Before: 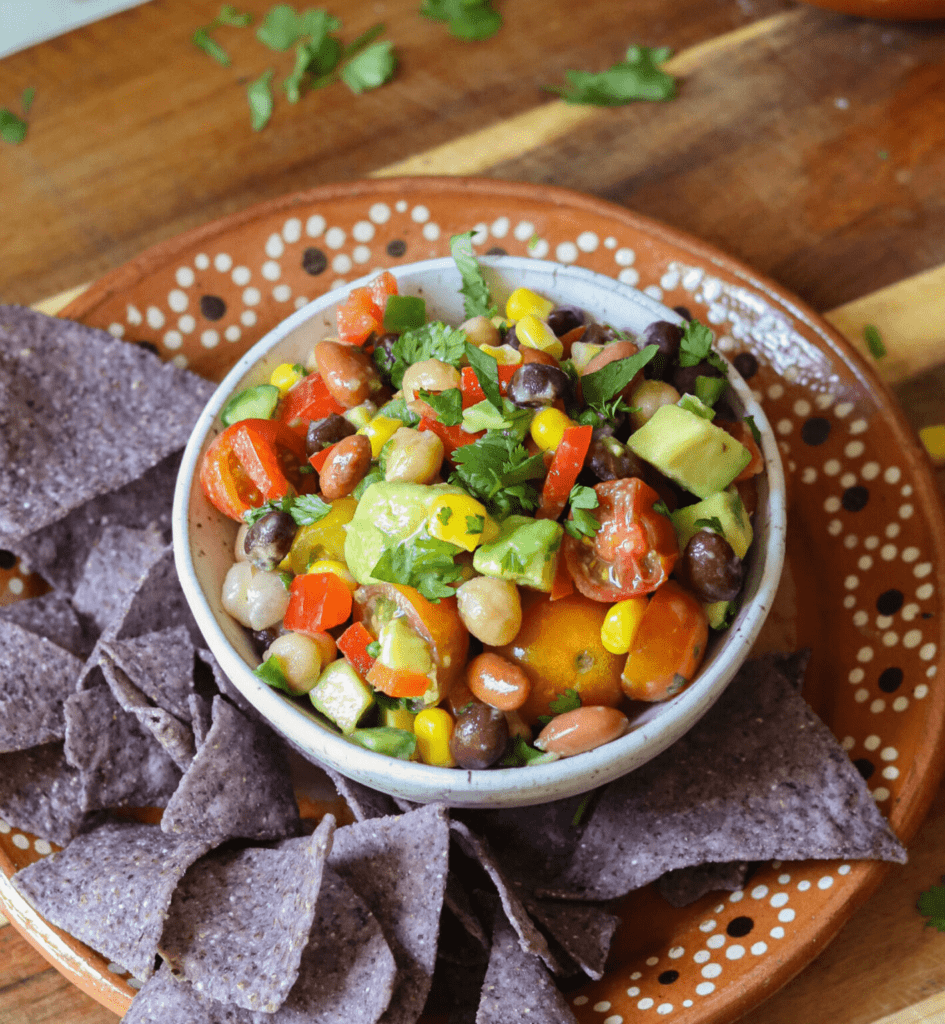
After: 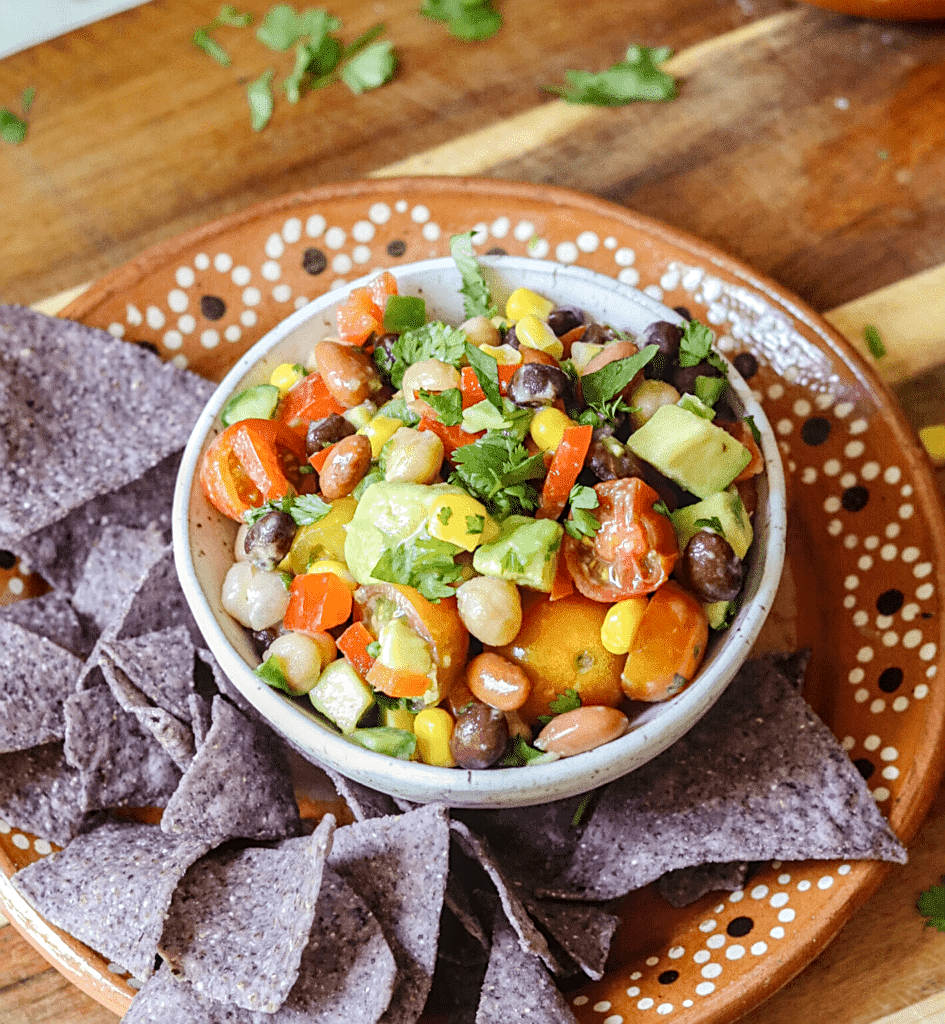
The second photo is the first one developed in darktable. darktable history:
local contrast: on, module defaults
tone curve: curves: ch0 [(0, 0) (0.003, 0.004) (0.011, 0.015) (0.025, 0.033) (0.044, 0.058) (0.069, 0.091) (0.1, 0.131) (0.136, 0.179) (0.177, 0.233) (0.224, 0.295) (0.277, 0.364) (0.335, 0.434) (0.399, 0.51) (0.468, 0.583) (0.543, 0.654) (0.623, 0.724) (0.709, 0.789) (0.801, 0.852) (0.898, 0.924) (1, 1)], preserve colors none
sharpen: on, module defaults
